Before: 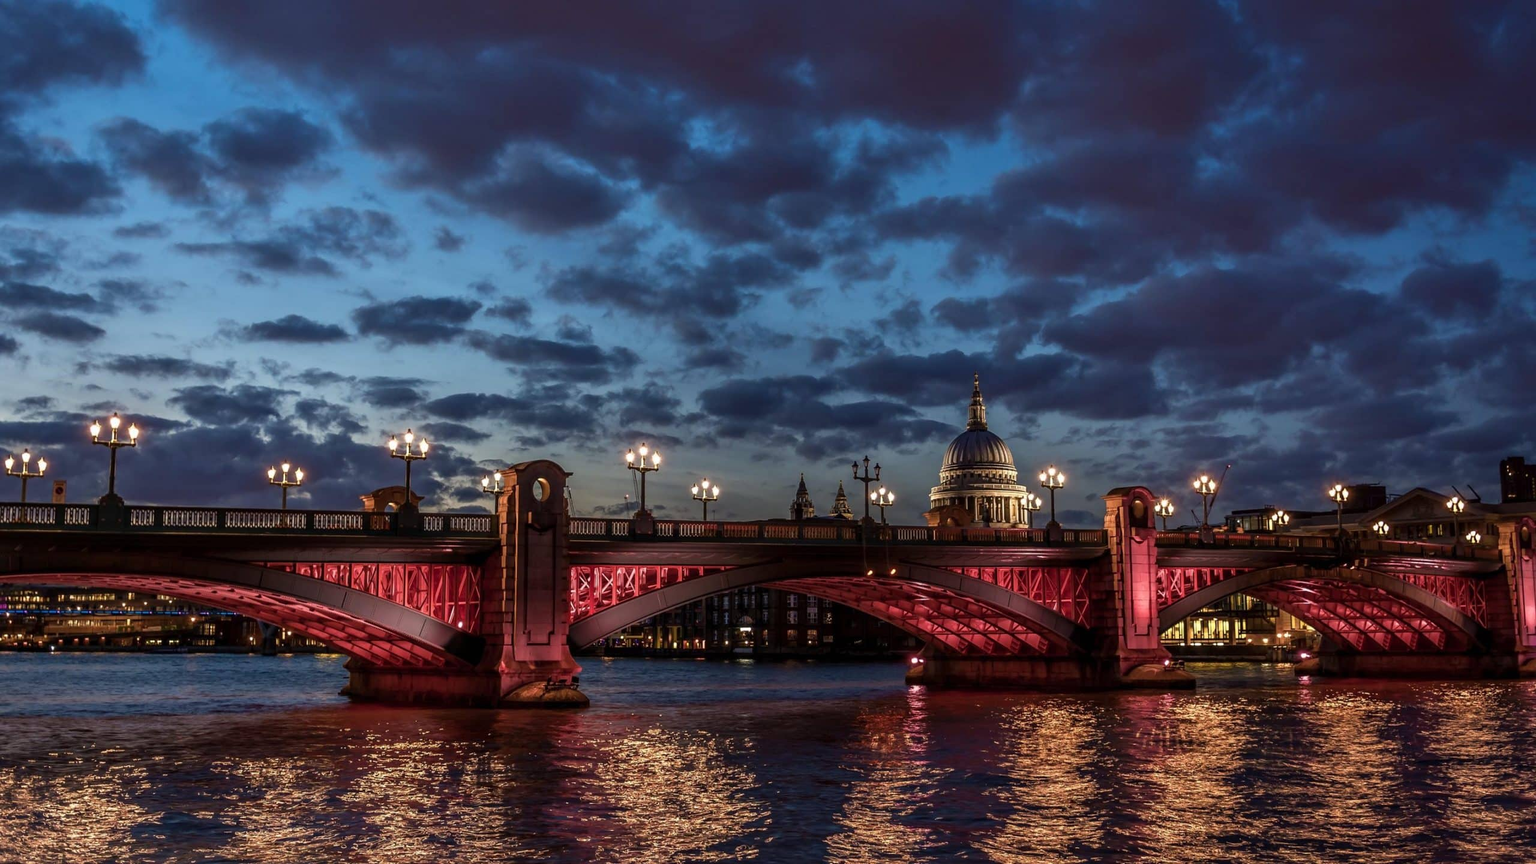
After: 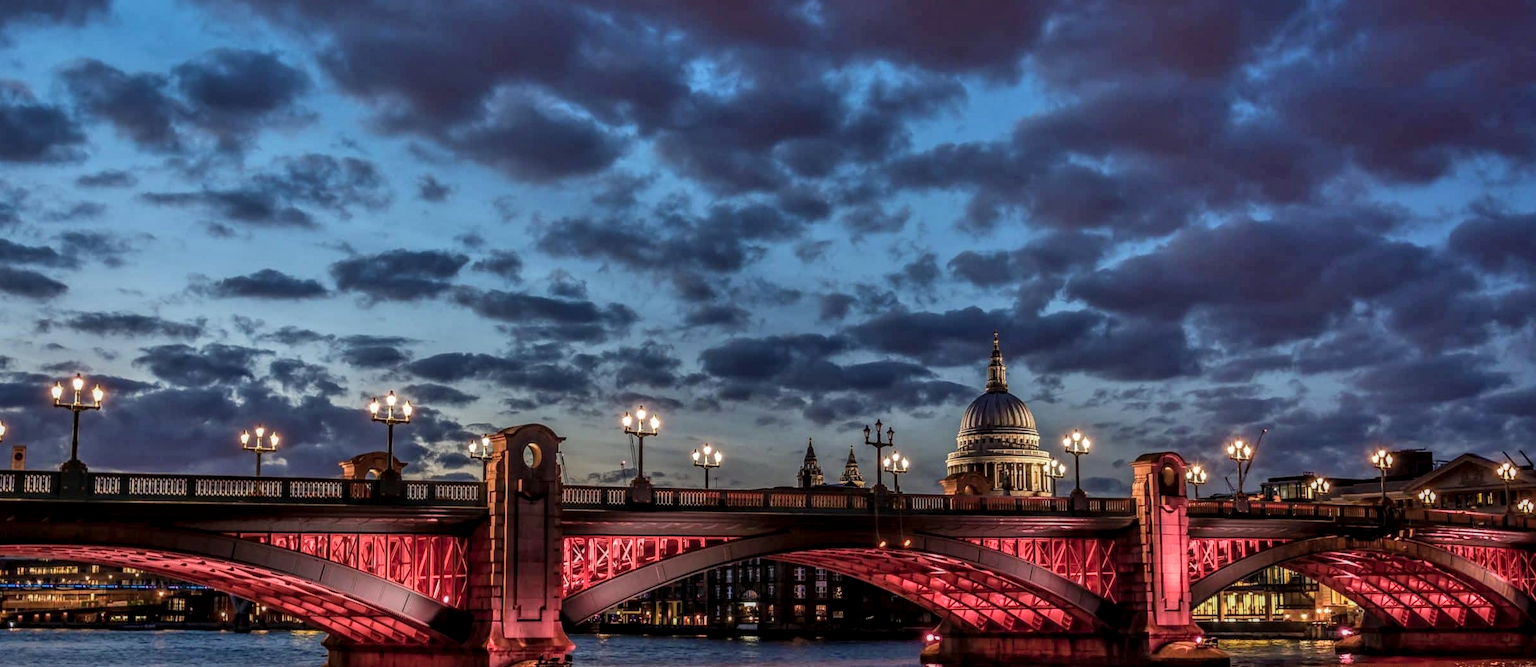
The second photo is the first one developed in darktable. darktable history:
local contrast: highlights 0%, shadows 0%, detail 133%
shadows and highlights: soften with gaussian
crop: left 2.737%, top 7.287%, right 3.421%, bottom 20.179%
